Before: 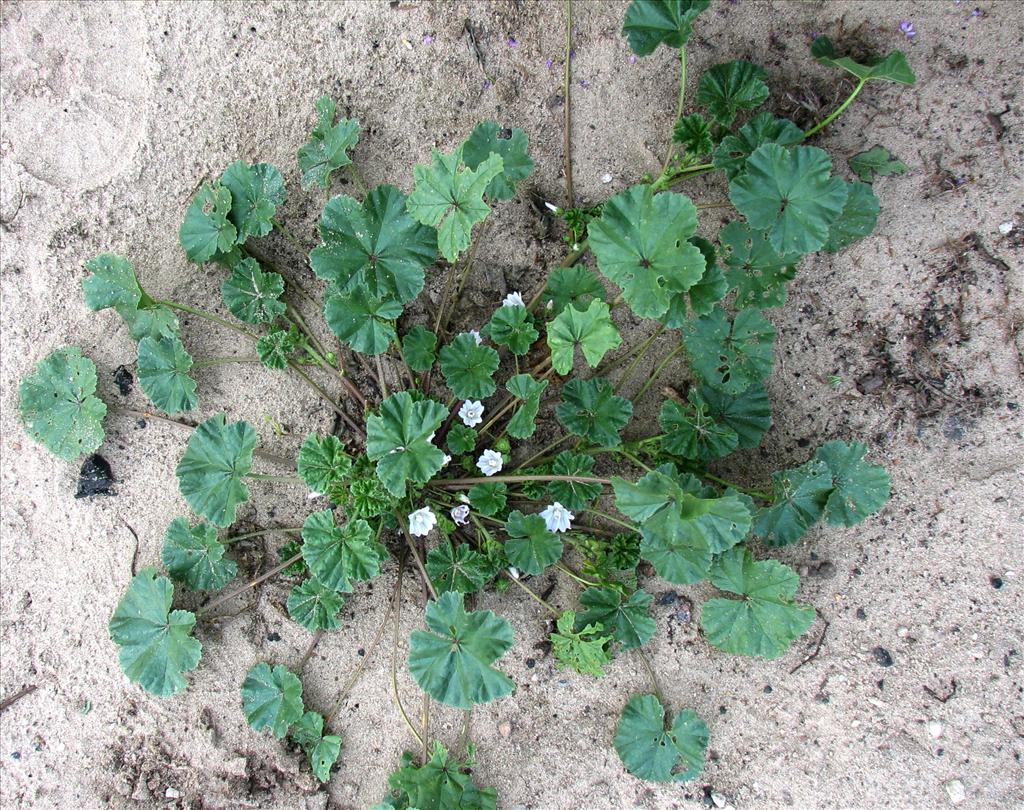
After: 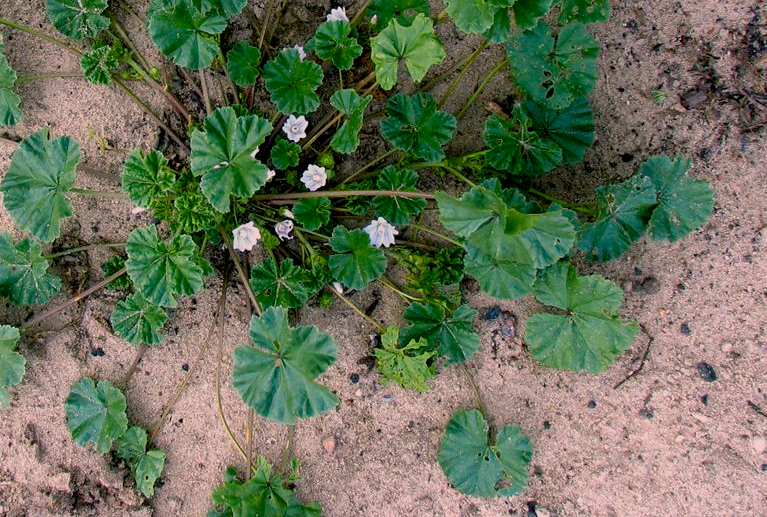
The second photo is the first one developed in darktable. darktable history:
exposure: black level correction 0.011, exposure -0.477 EV, compensate highlight preservation false
crop and rotate: left 17.258%, top 35.214%, right 7.831%, bottom 0.917%
color balance rgb: highlights gain › chroma 4.533%, highlights gain › hue 30.73°, perceptual saturation grading › global saturation 27.624%, perceptual saturation grading › highlights -25.076%, perceptual saturation grading › shadows 23.917%, global vibrance 25.607%
